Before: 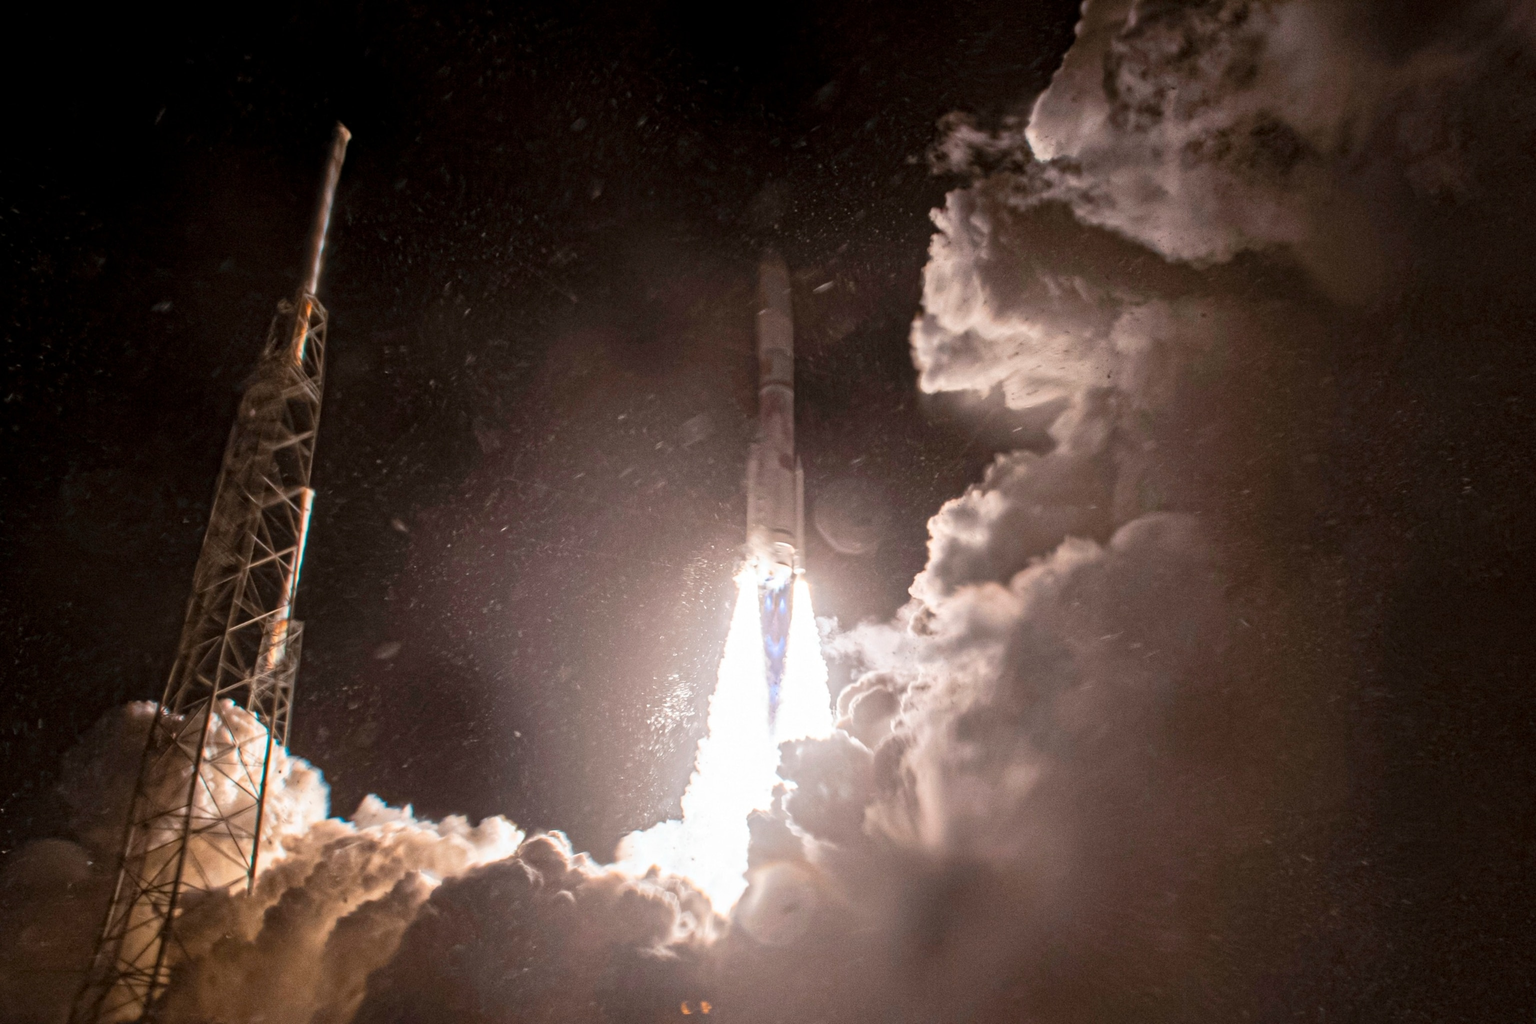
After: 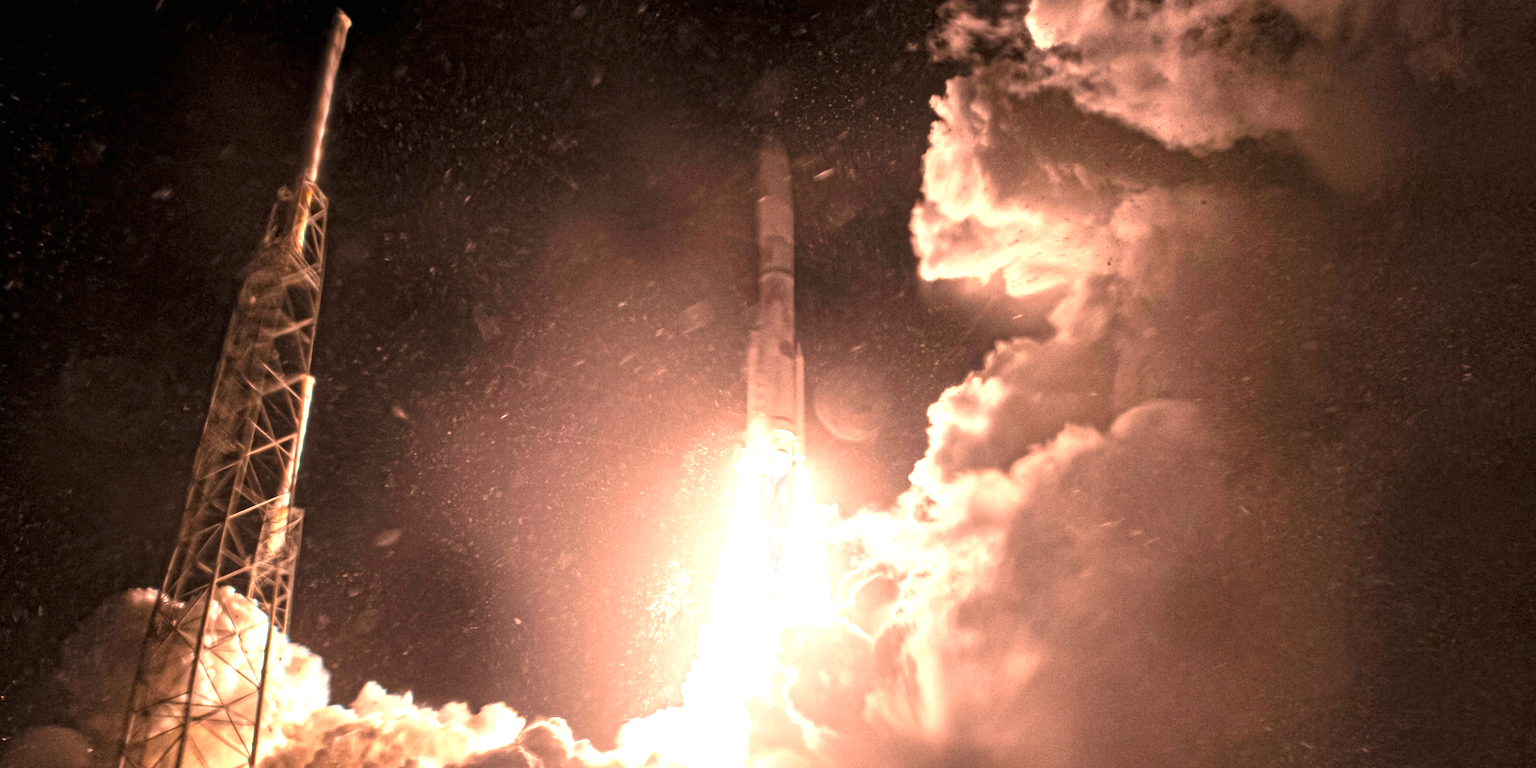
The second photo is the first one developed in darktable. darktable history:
exposure: black level correction 0, exposure 1.2 EV, compensate highlight preservation false
crop: top 11.038%, bottom 13.962%
color correction: highlights a* 40, highlights b* 40, saturation 0.69
